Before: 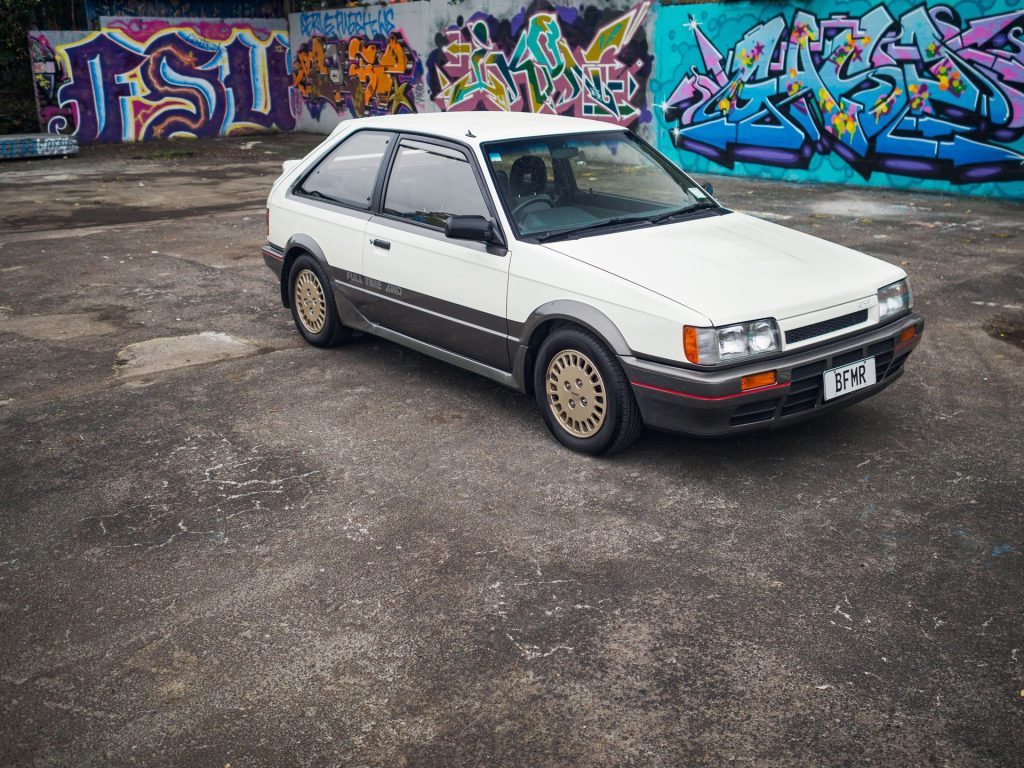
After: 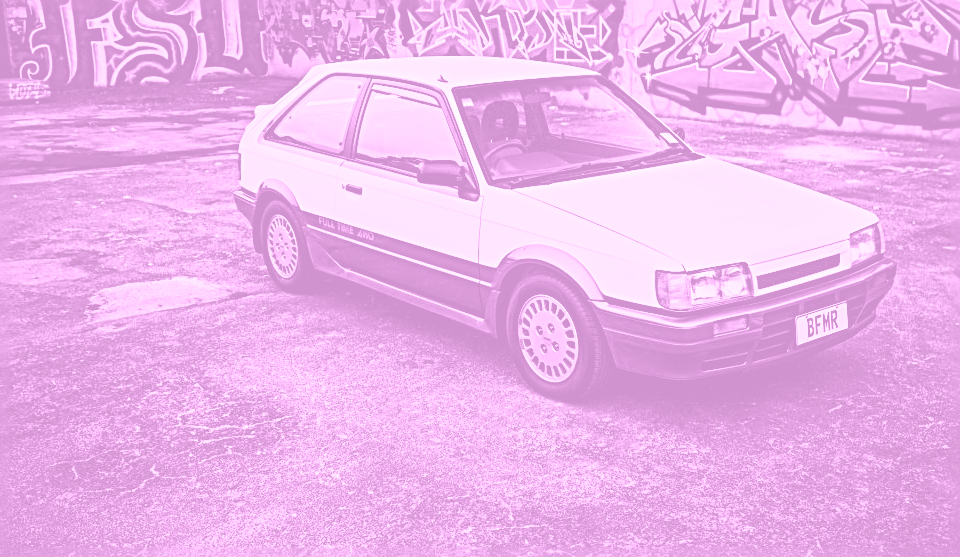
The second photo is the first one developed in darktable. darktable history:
exposure: exposure 0.014 EV, compensate highlight preservation false
white balance: red 0.954, blue 1.079
contrast brightness saturation: contrast 0.28
local contrast: mode bilateral grid, contrast 20, coarseness 19, detail 163%, midtone range 0.2
tone equalizer: -8 EV -0.001 EV, -7 EV 0.001 EV, -6 EV -0.002 EV, -5 EV -0.003 EV, -4 EV -0.062 EV, -3 EV -0.222 EV, -2 EV -0.267 EV, -1 EV 0.105 EV, +0 EV 0.303 EV
crop: left 2.737%, top 7.287%, right 3.421%, bottom 20.179%
colorize: hue 331.2°, saturation 75%, source mix 30.28%, lightness 70.52%, version 1
sharpen: radius 3.69, amount 0.928
